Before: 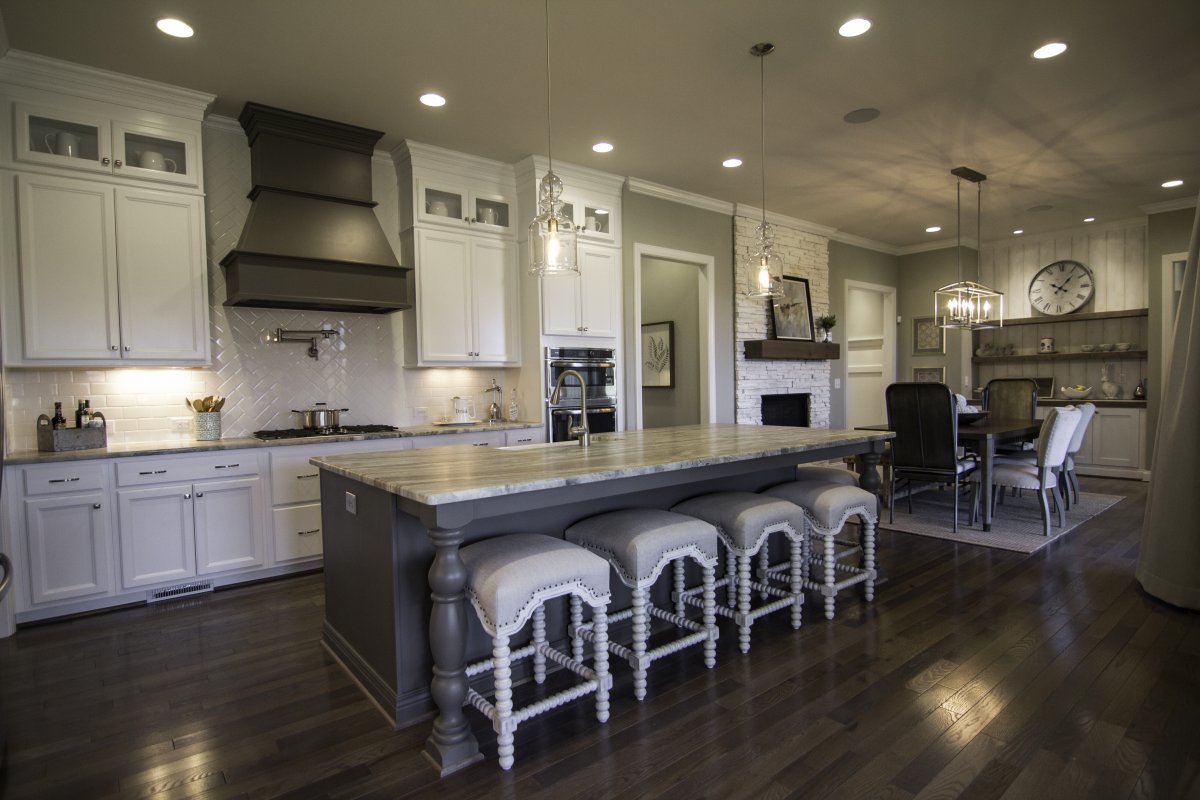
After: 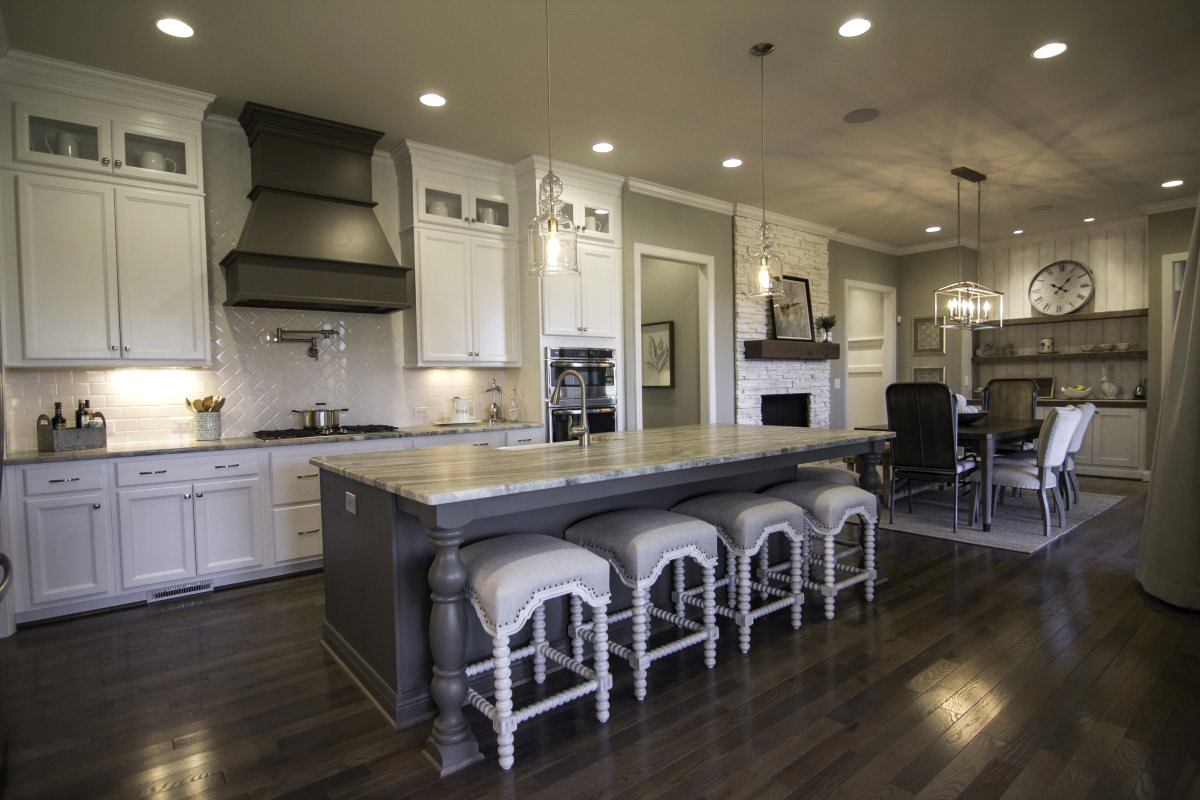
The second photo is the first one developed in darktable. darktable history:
exposure: exposure 0.135 EV, compensate exposure bias true, compensate highlight preservation false
